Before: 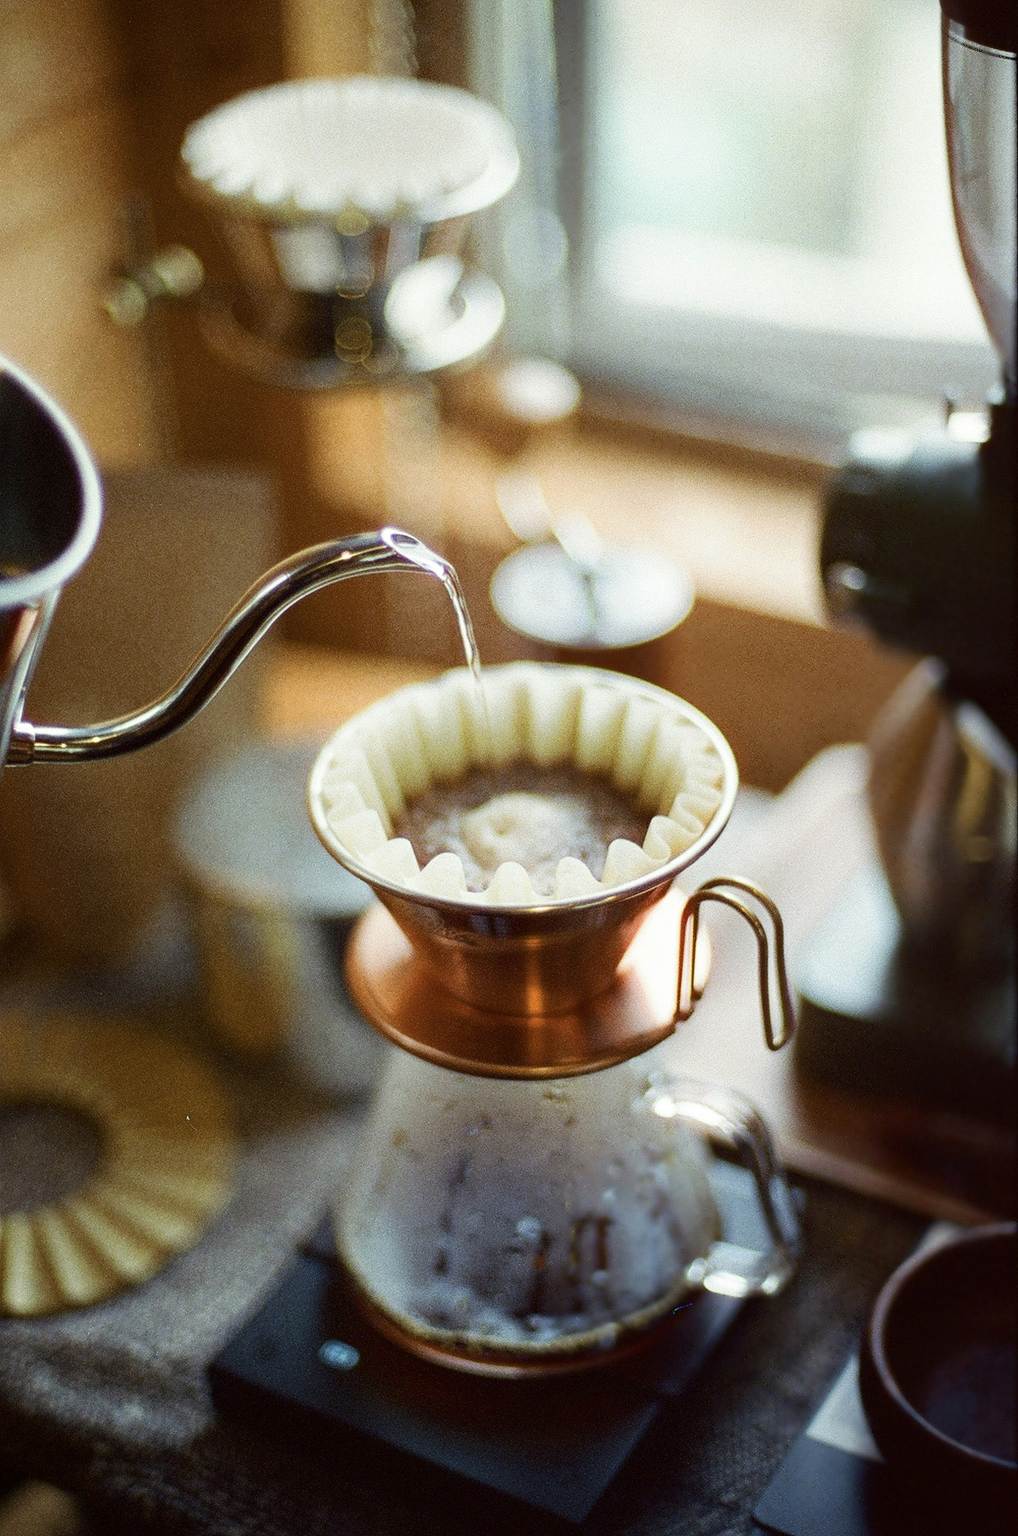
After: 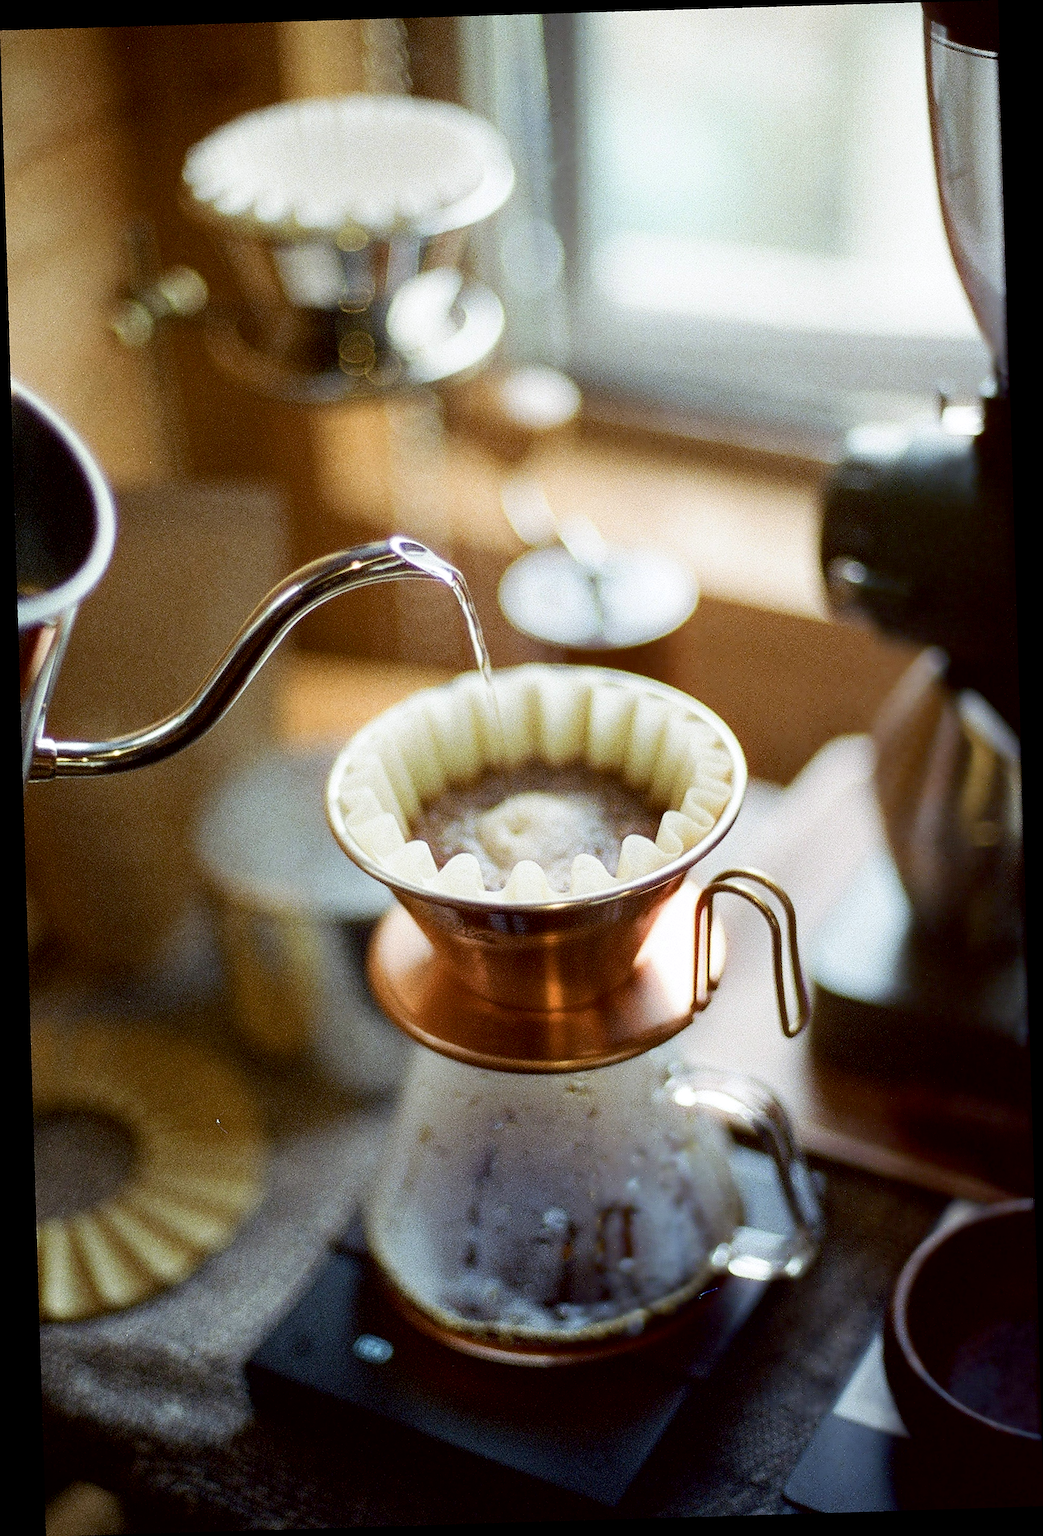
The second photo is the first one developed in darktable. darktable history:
rotate and perspective: rotation -1.75°, automatic cropping off
sharpen: on, module defaults
white balance: red 1.004, blue 1.024
exposure: black level correction 0.005, exposure 0.014 EV, compensate highlight preservation false
